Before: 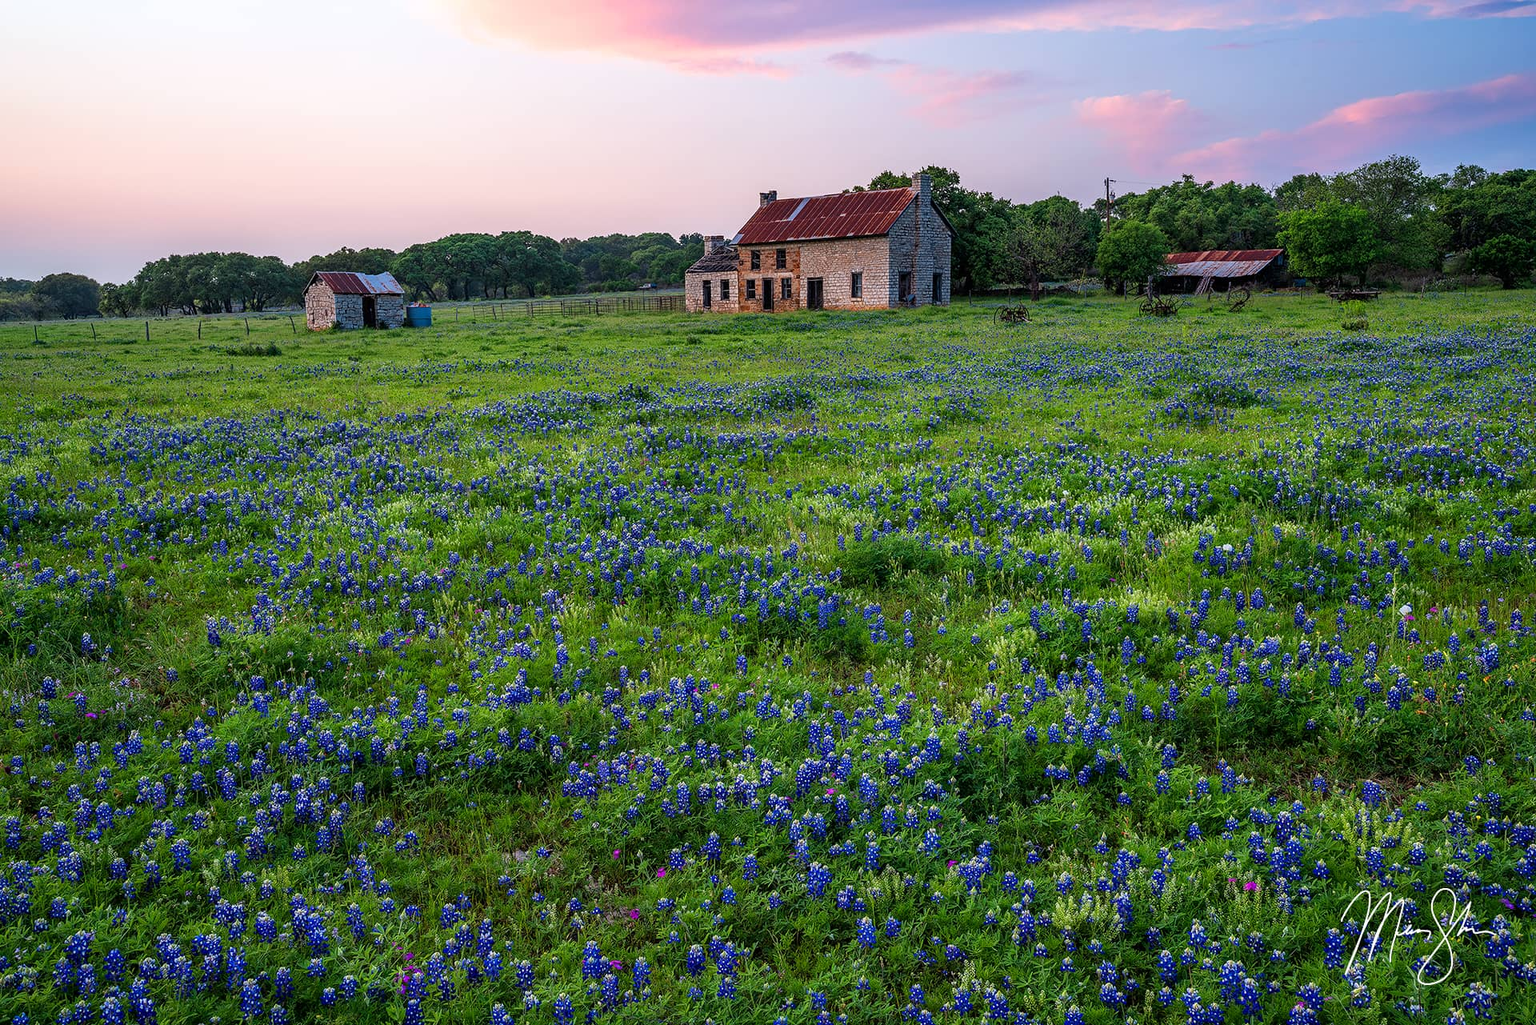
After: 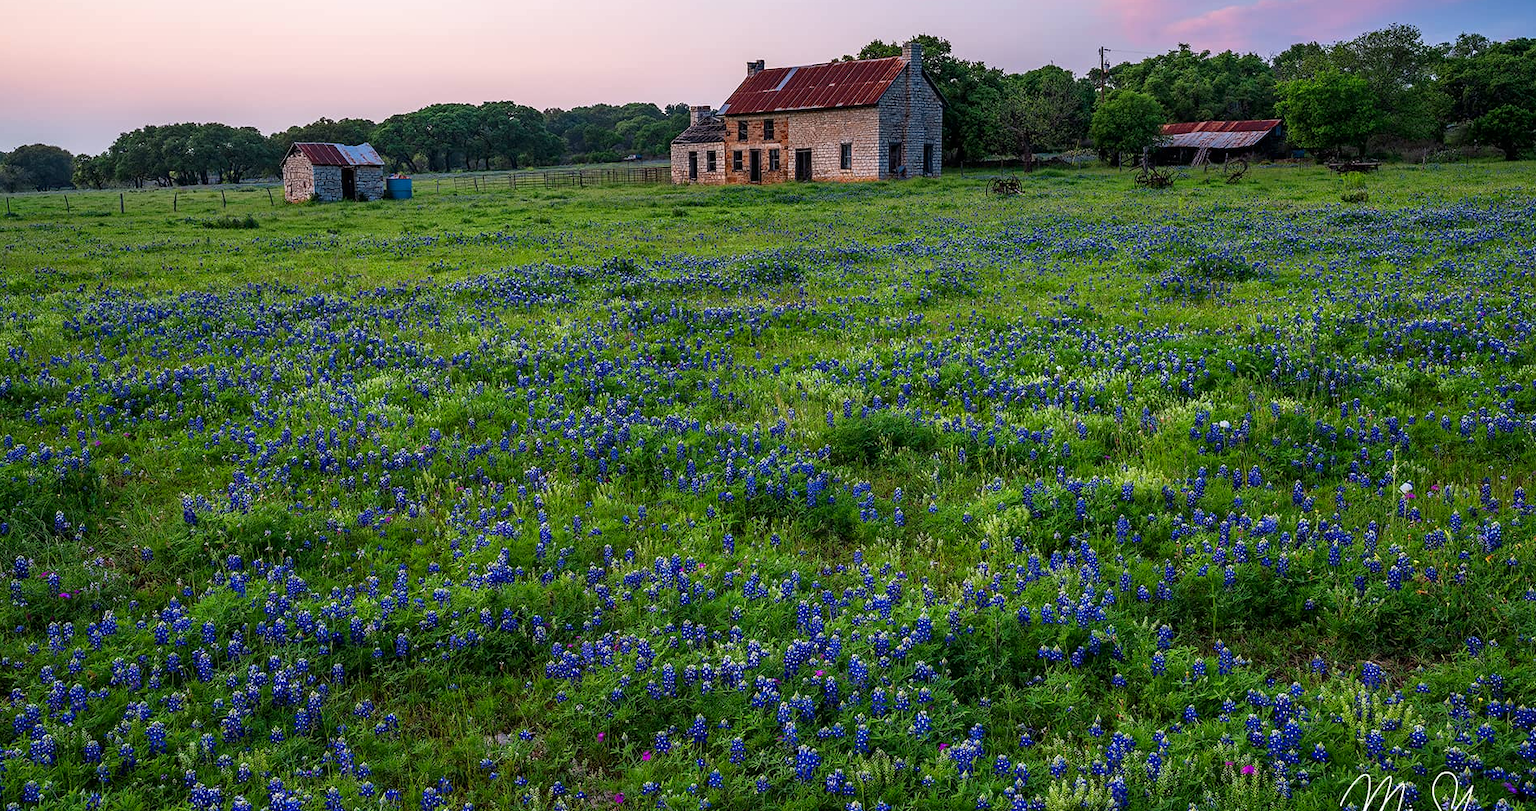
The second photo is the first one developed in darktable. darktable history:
contrast brightness saturation: contrast 0.027, brightness -0.041
crop and rotate: left 1.874%, top 12.959%, right 0.136%, bottom 9.391%
